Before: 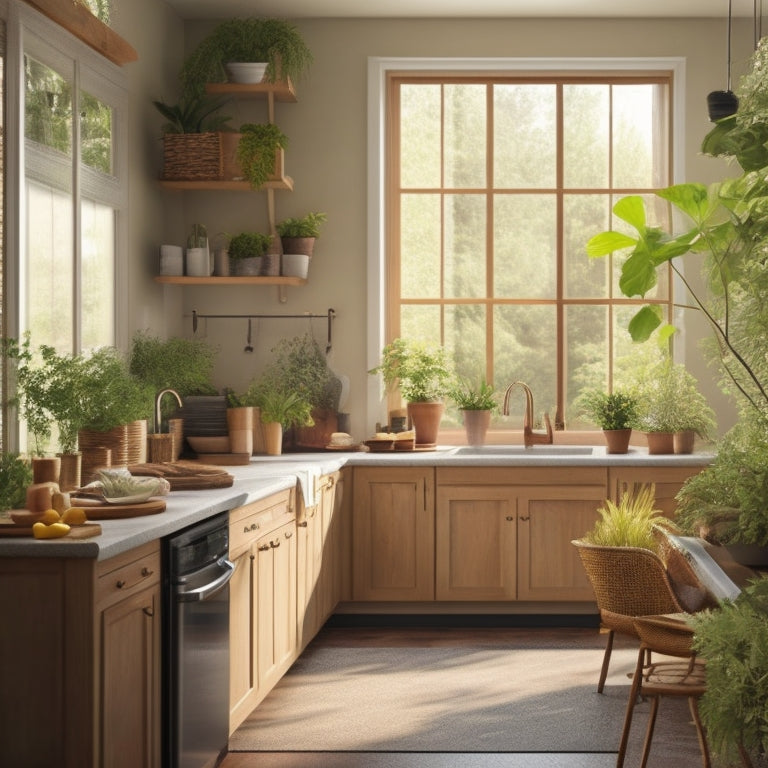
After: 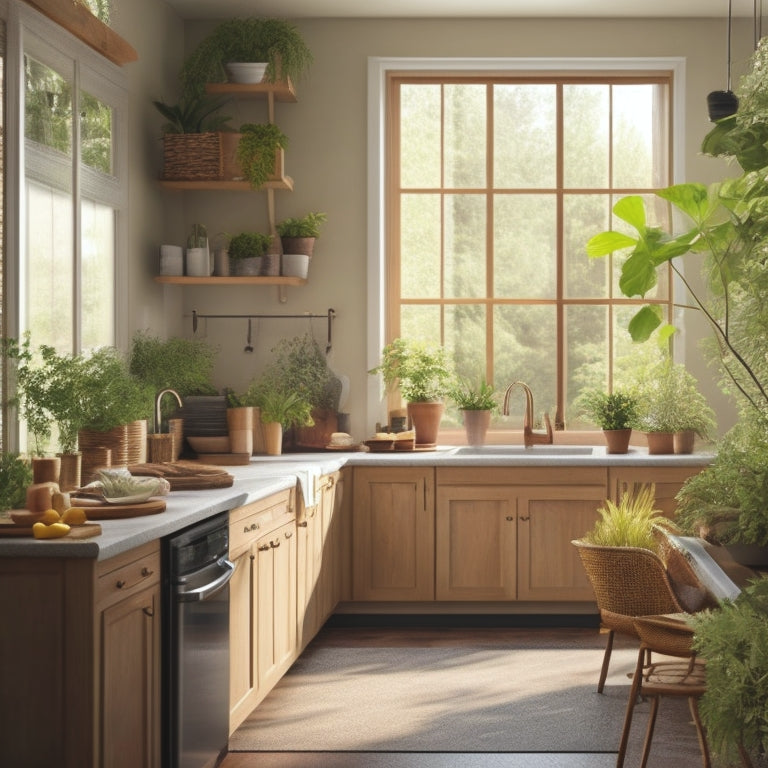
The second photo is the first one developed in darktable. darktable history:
exposure: black level correction -0.005, exposure 0.054 EV, compensate highlight preservation false
white balance: red 0.982, blue 1.018
